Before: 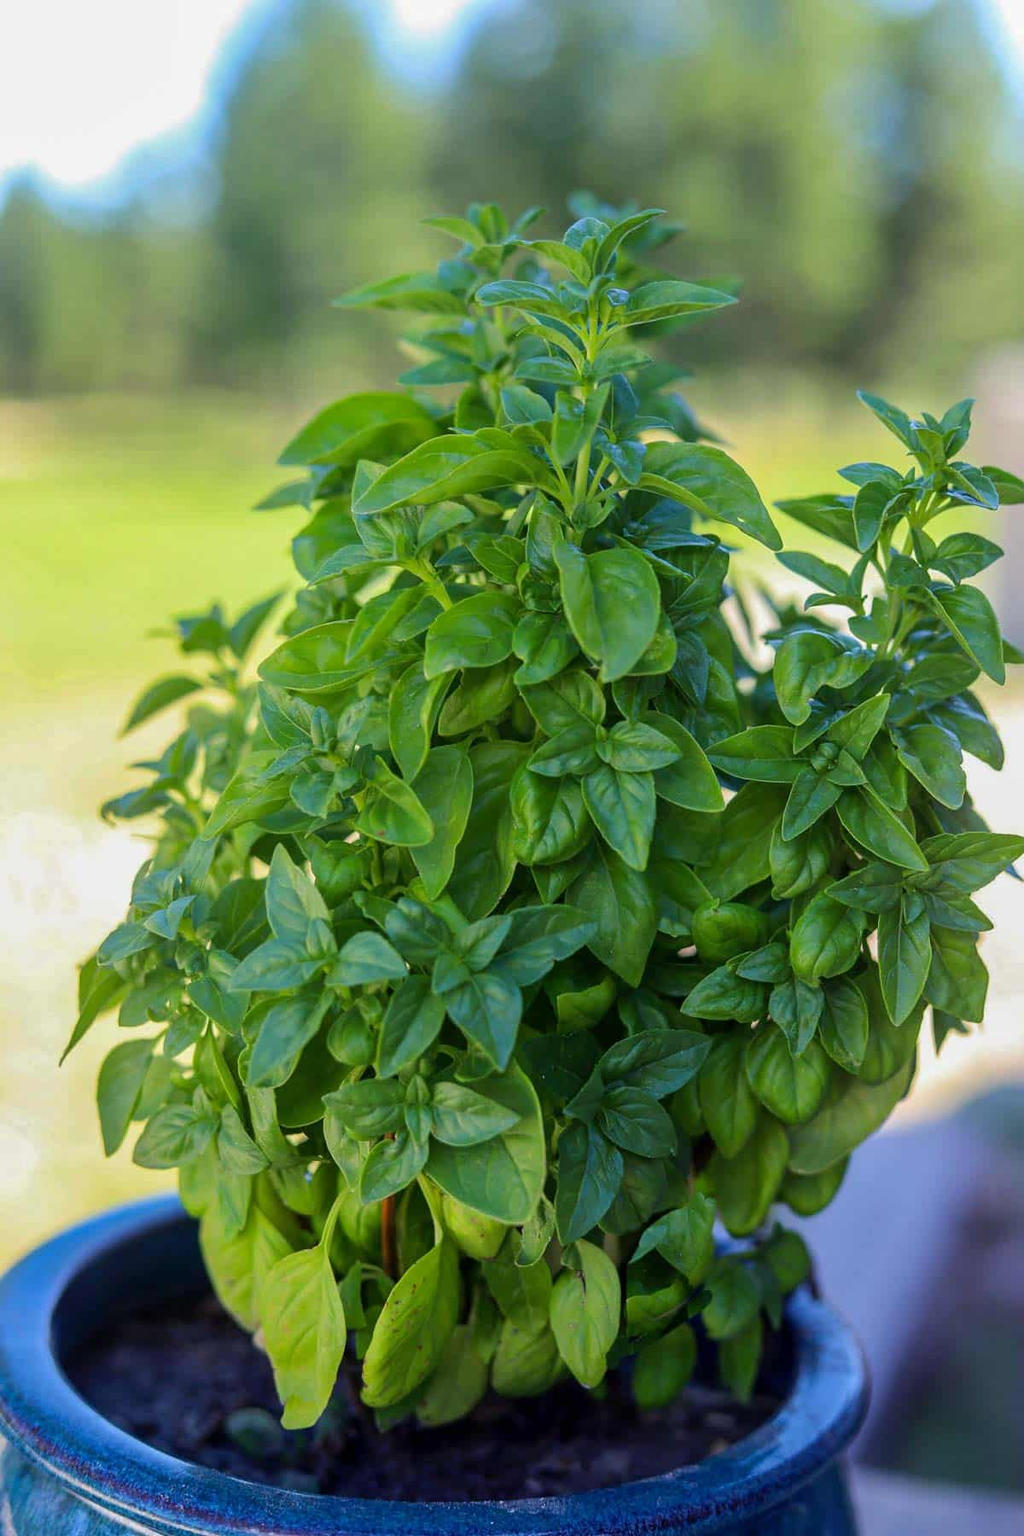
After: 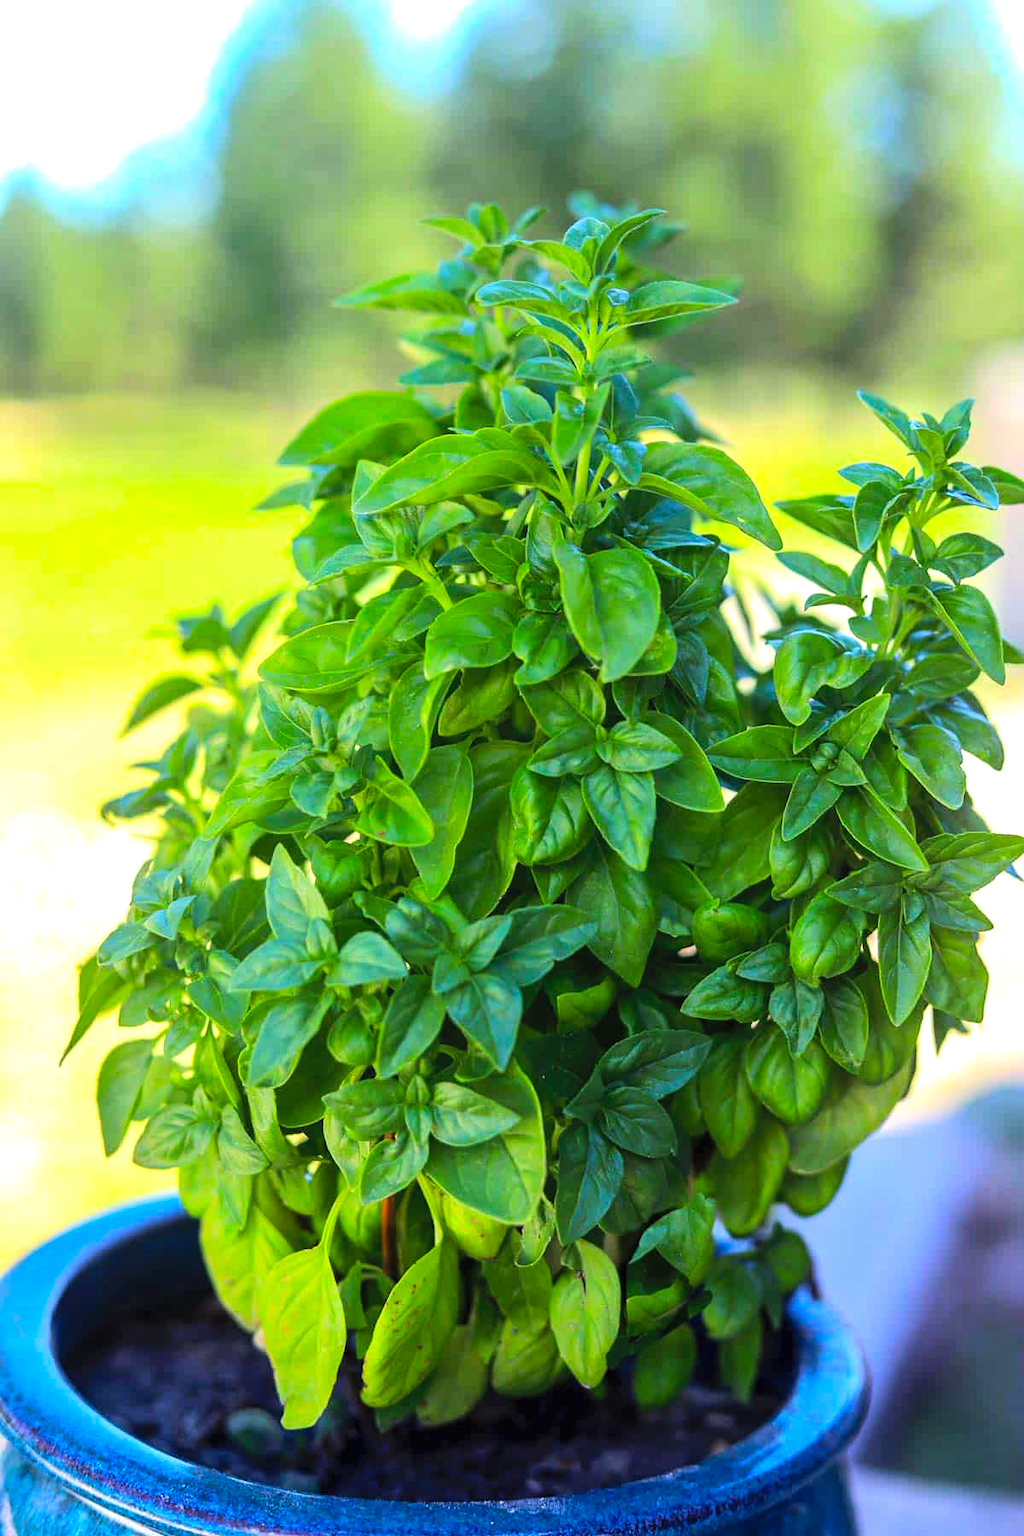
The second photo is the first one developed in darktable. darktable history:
contrast brightness saturation: contrast 0.069, brightness 0.177, saturation 0.402
tone equalizer: -8 EV -0.723 EV, -7 EV -0.704 EV, -6 EV -0.634 EV, -5 EV -0.388 EV, -3 EV 0.382 EV, -2 EV 0.6 EV, -1 EV 0.696 EV, +0 EV 0.772 EV, edges refinement/feathering 500, mask exposure compensation -1.57 EV, preserve details no
